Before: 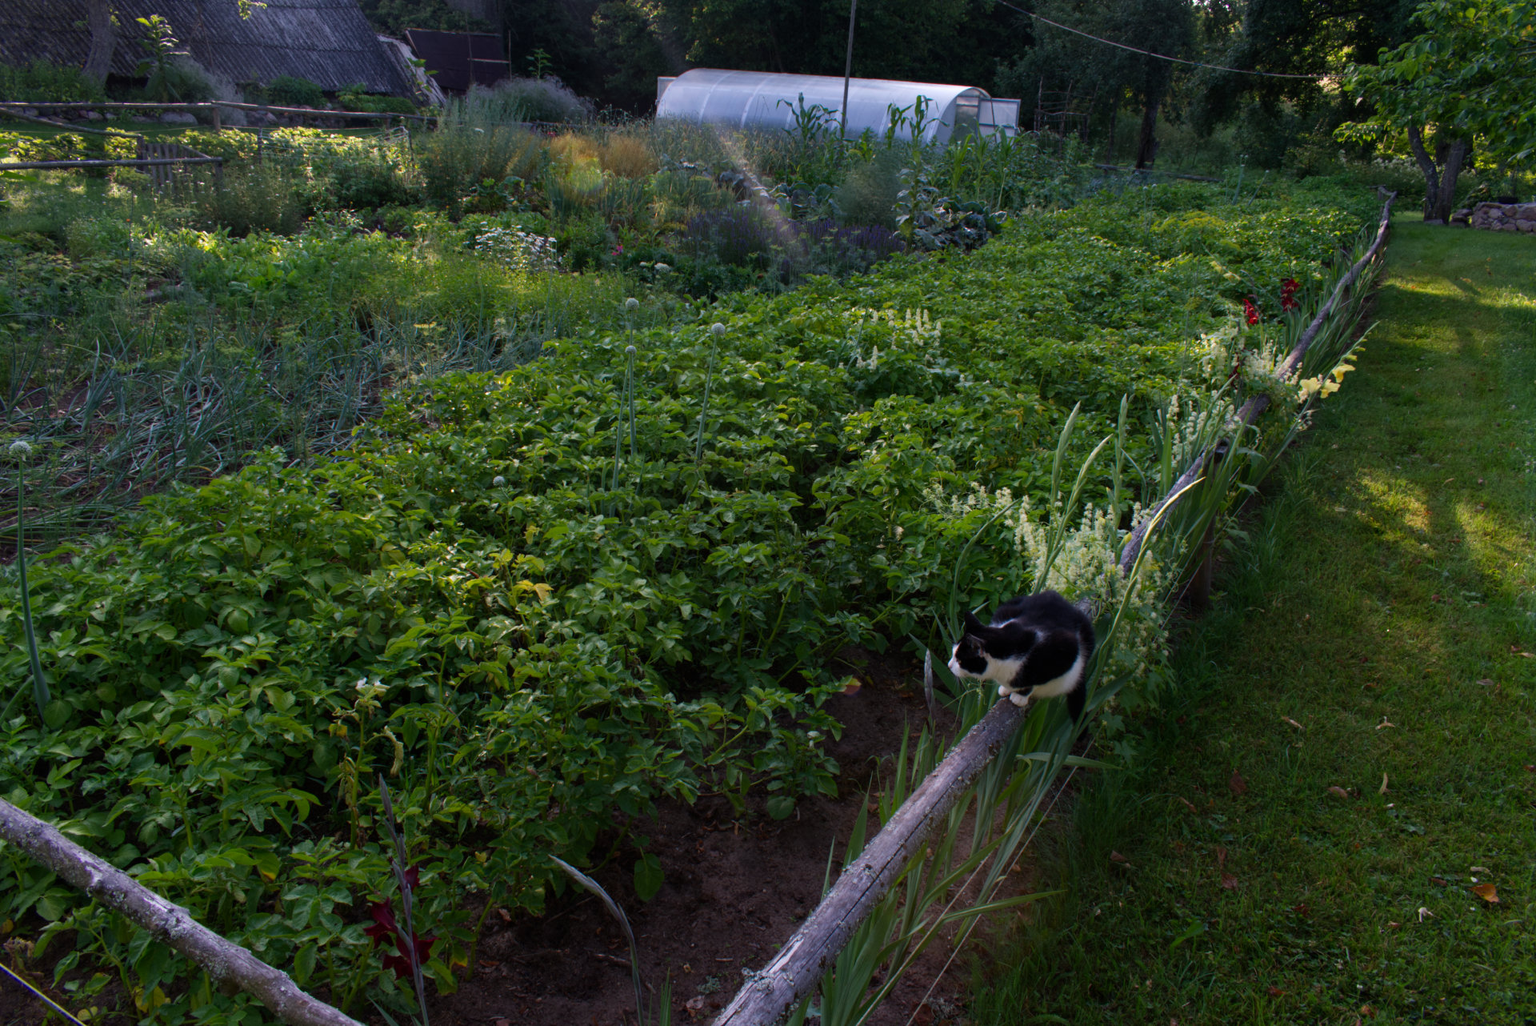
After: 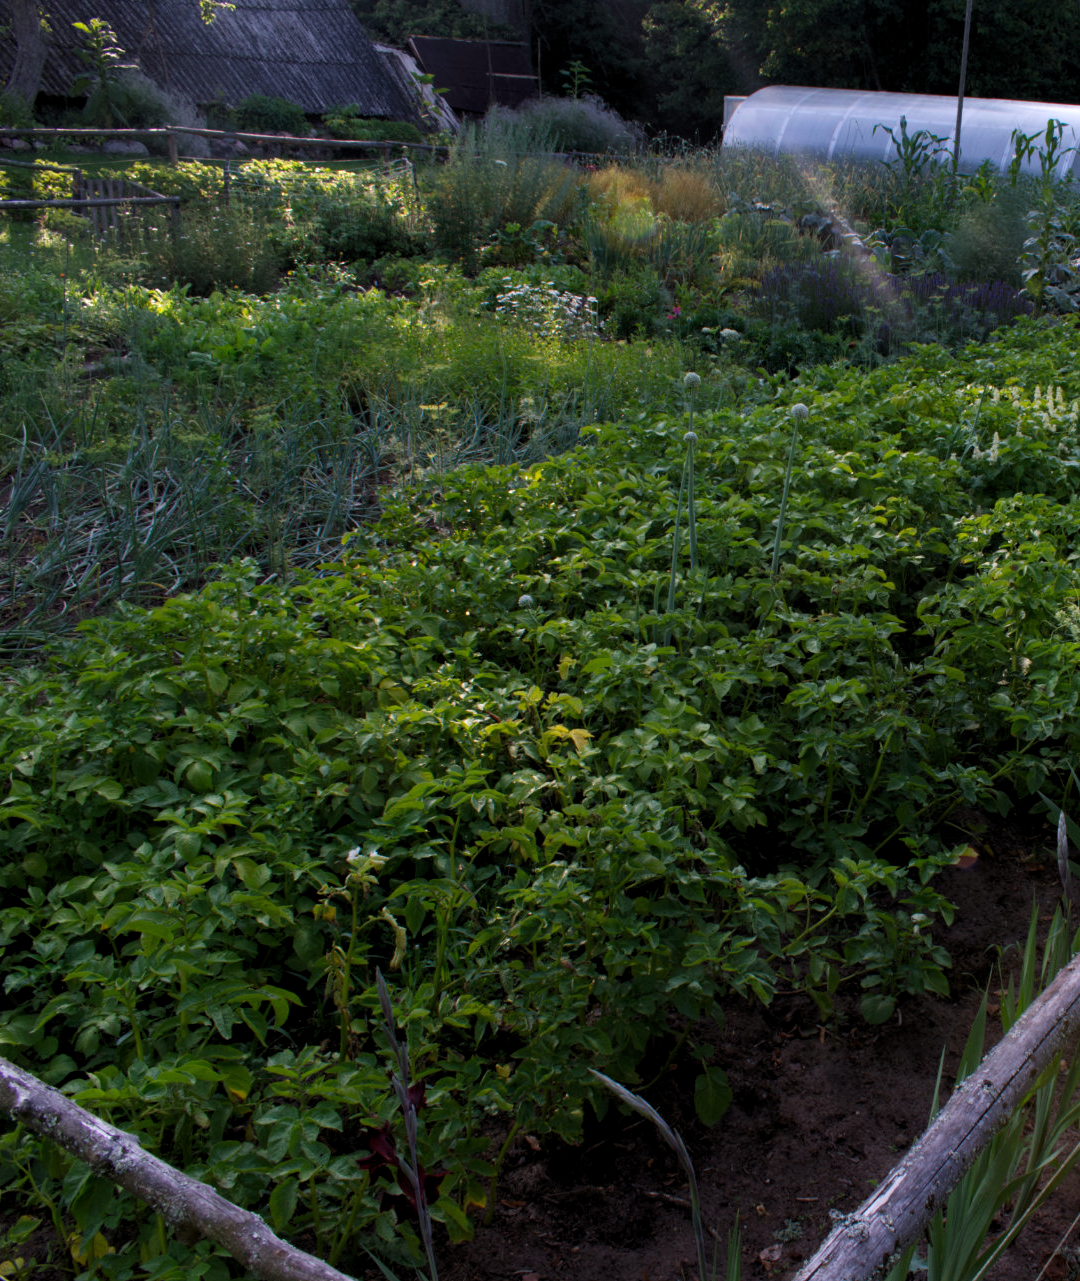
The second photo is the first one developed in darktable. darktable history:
crop: left 5.114%, right 38.589%
levels: levels [0.031, 0.5, 0.969]
